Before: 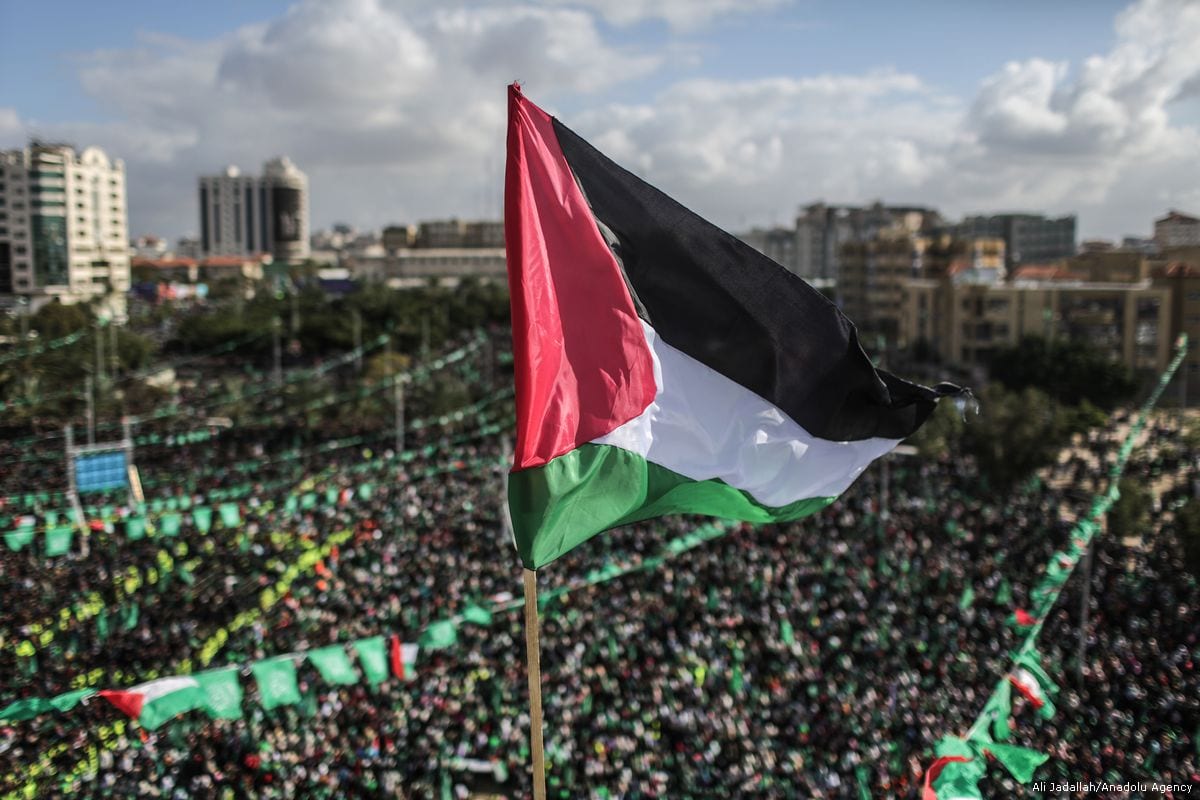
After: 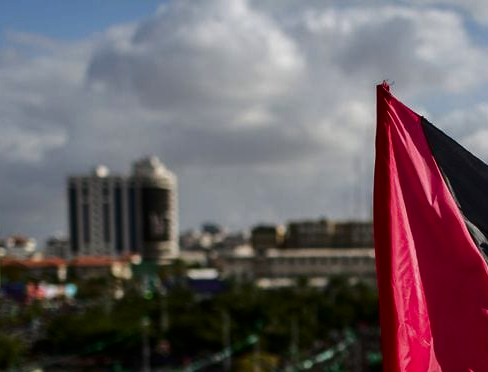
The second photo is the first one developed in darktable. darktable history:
contrast brightness saturation: contrast 0.097, brightness -0.256, saturation 0.148
crop and rotate: left 10.969%, top 0.075%, right 48.331%, bottom 53.318%
